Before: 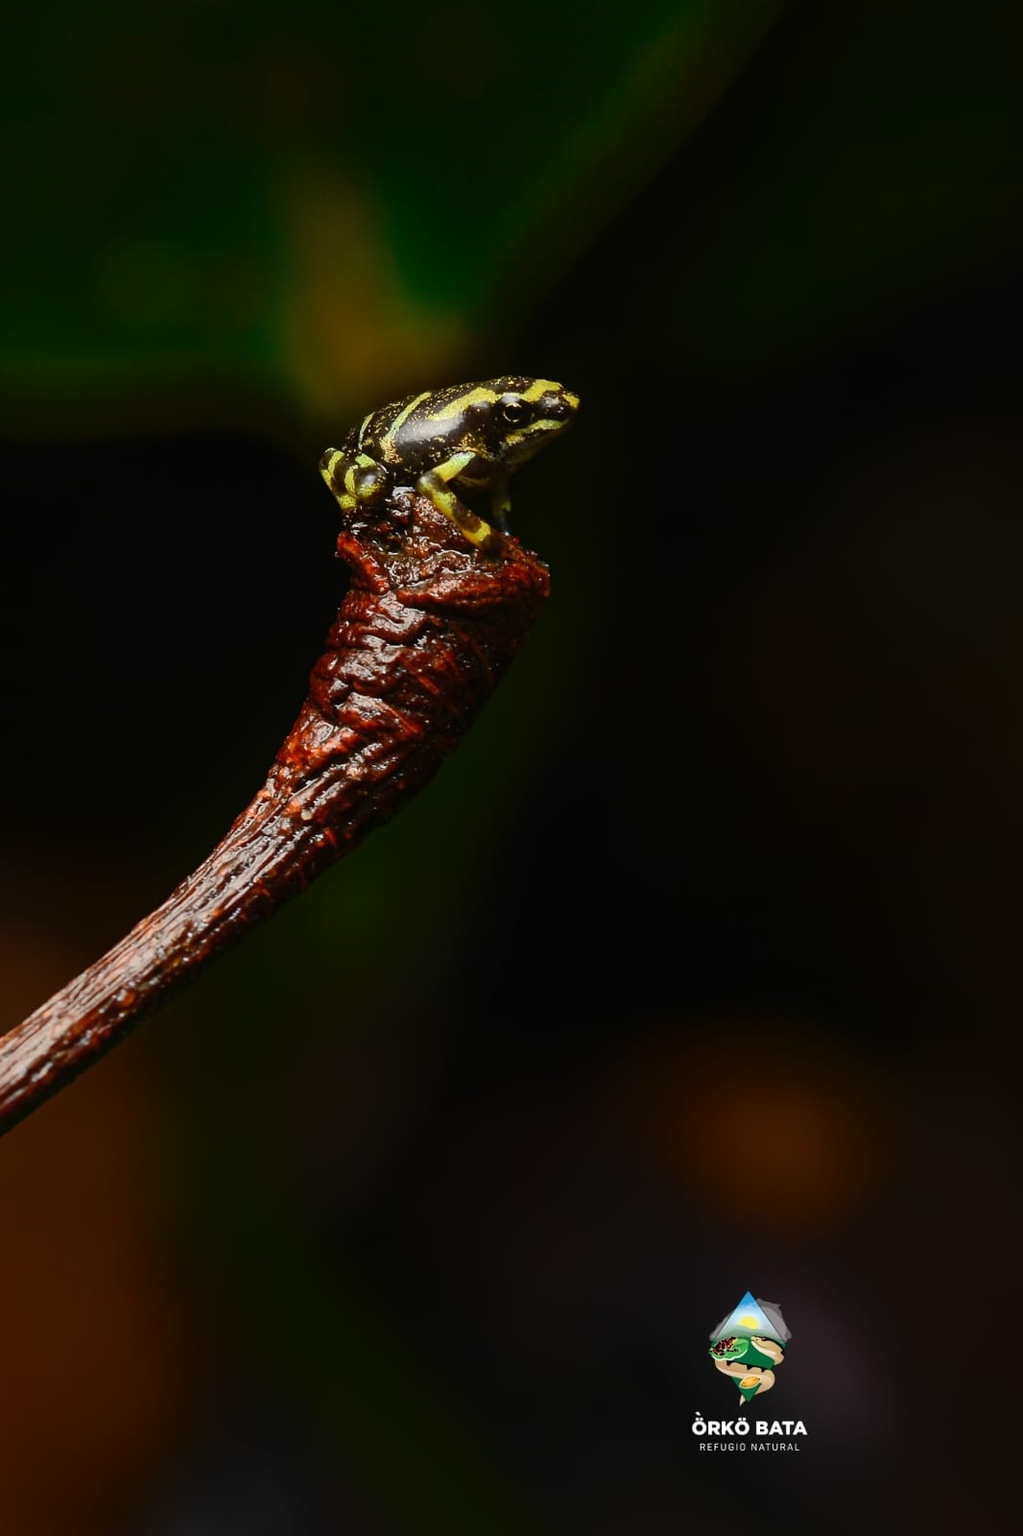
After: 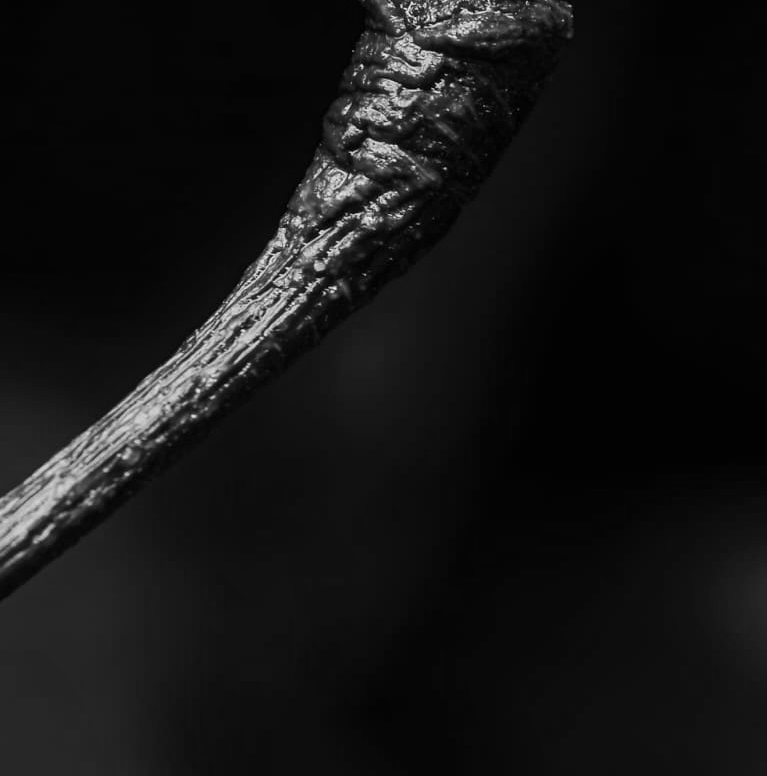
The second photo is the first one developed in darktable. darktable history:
crop: top 36.498%, right 27.964%, bottom 14.995%
local contrast: on, module defaults
monochrome: on, module defaults
